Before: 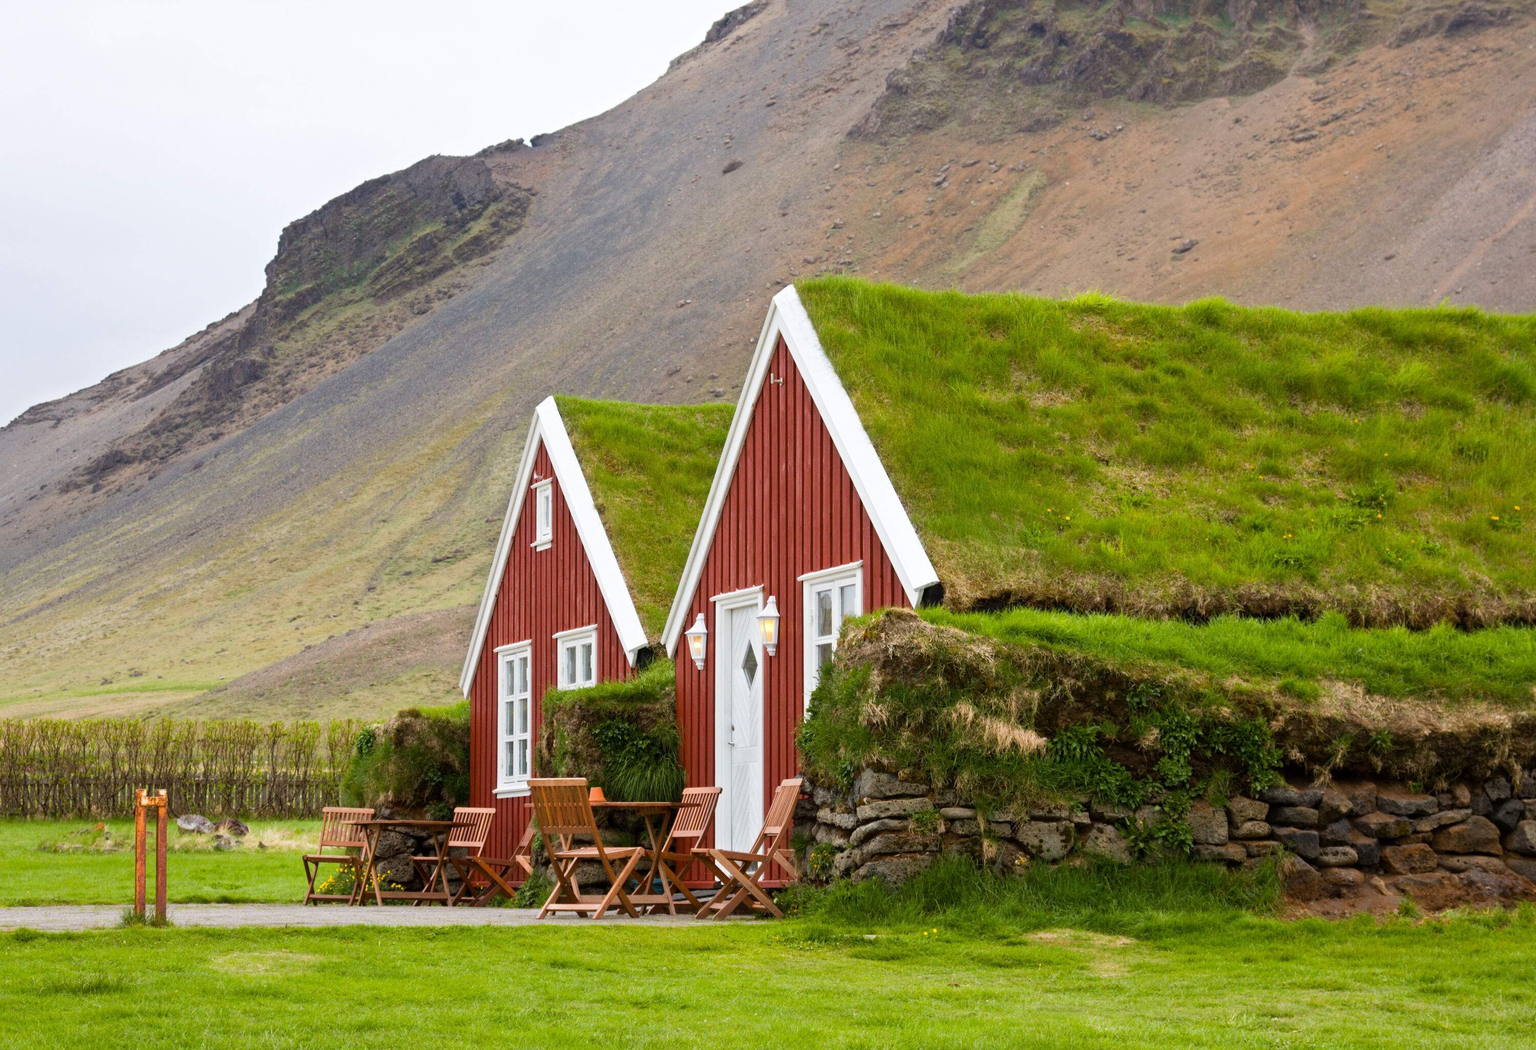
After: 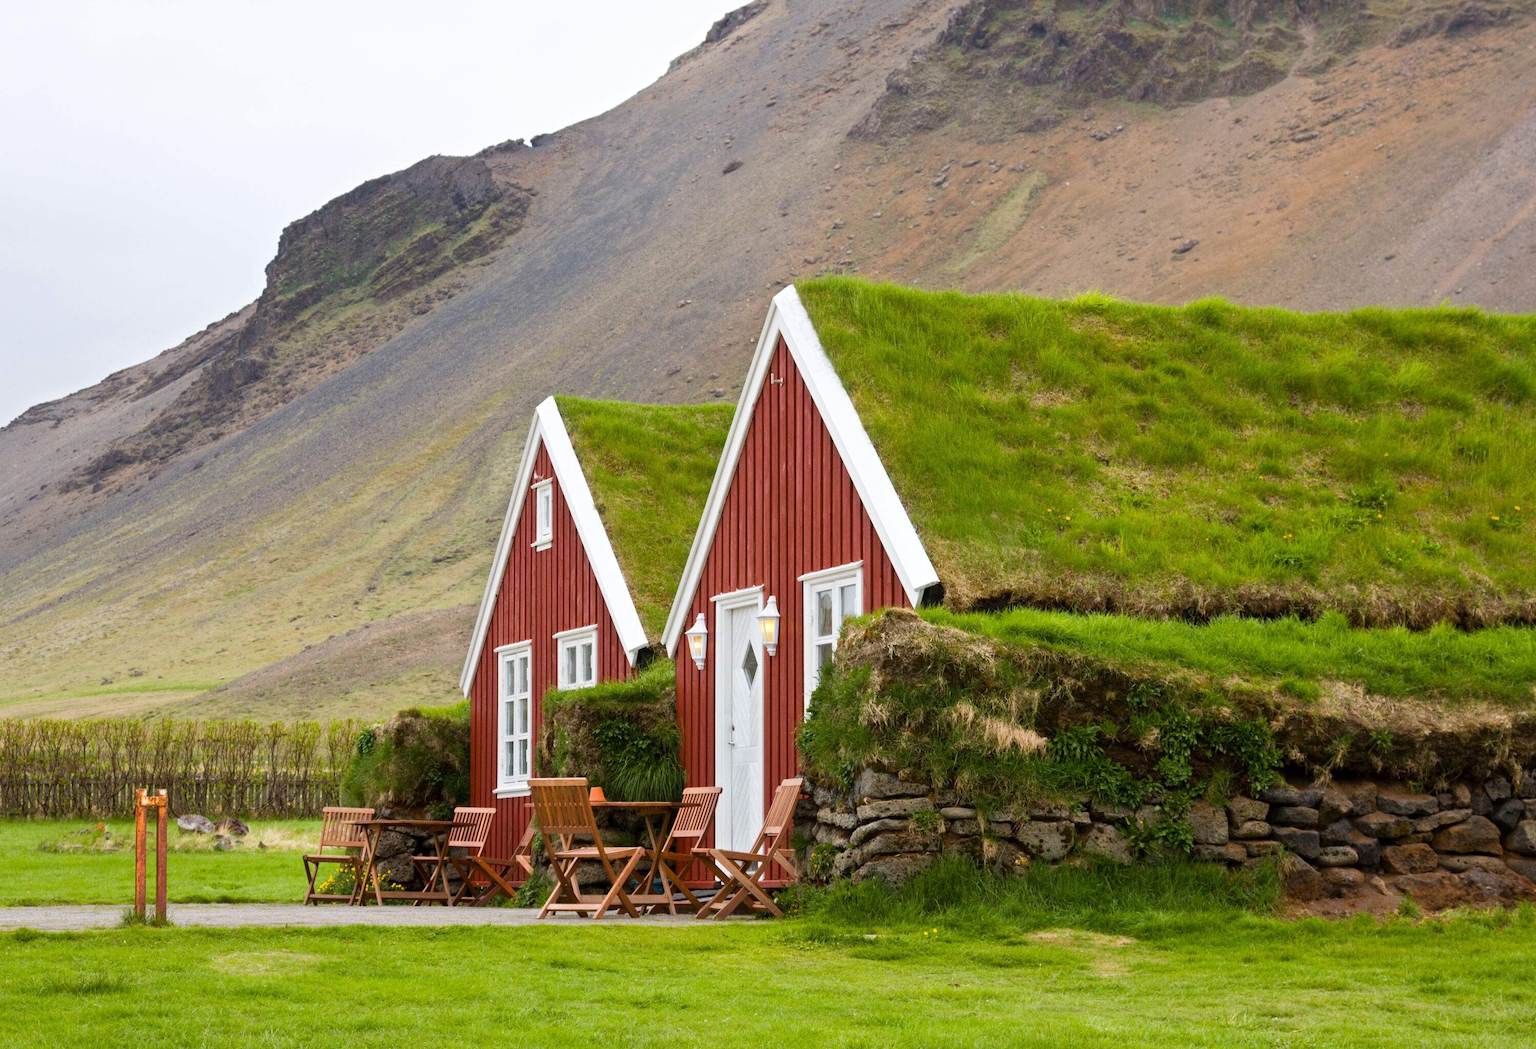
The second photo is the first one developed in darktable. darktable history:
tone equalizer: -8 EV 0.093 EV, edges refinement/feathering 500, mask exposure compensation -1.57 EV, preserve details no
